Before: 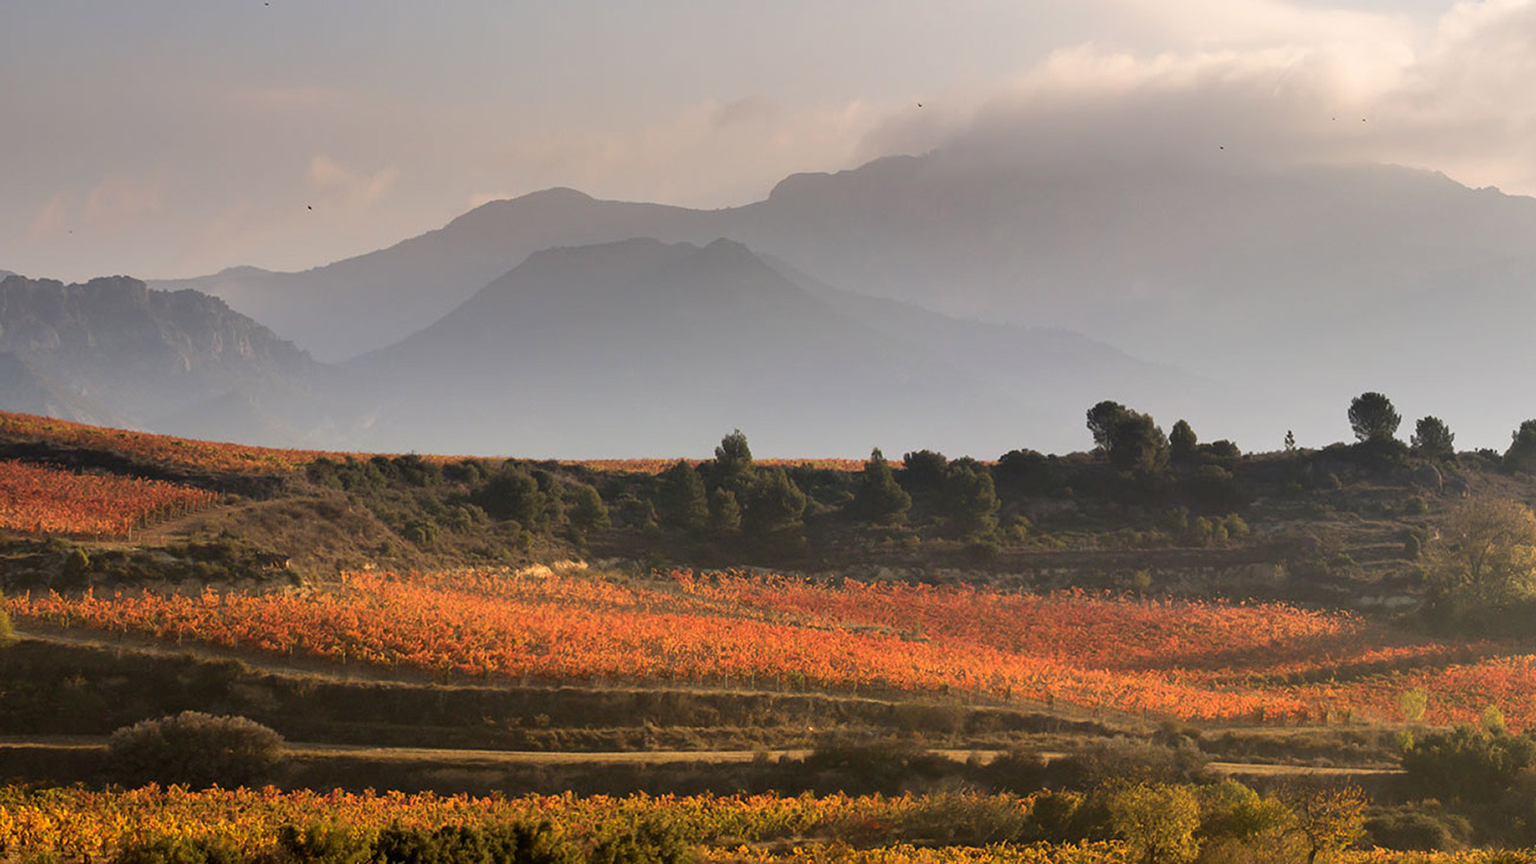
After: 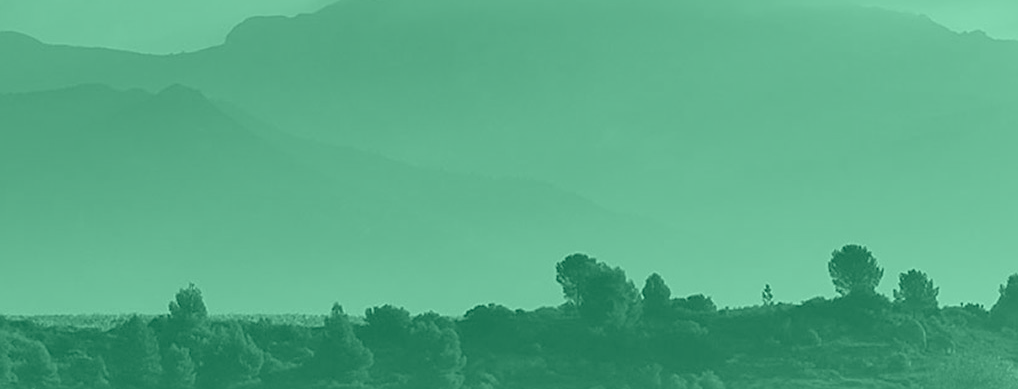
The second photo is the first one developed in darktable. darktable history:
sharpen: on, module defaults
crop: left 36.005%, top 18.293%, right 0.31%, bottom 38.444%
tone equalizer: on, module defaults
local contrast: mode bilateral grid, contrast 20, coarseness 50, detail 120%, midtone range 0.2
colorize: hue 147.6°, saturation 65%, lightness 21.64%
velvia: strength 75%
